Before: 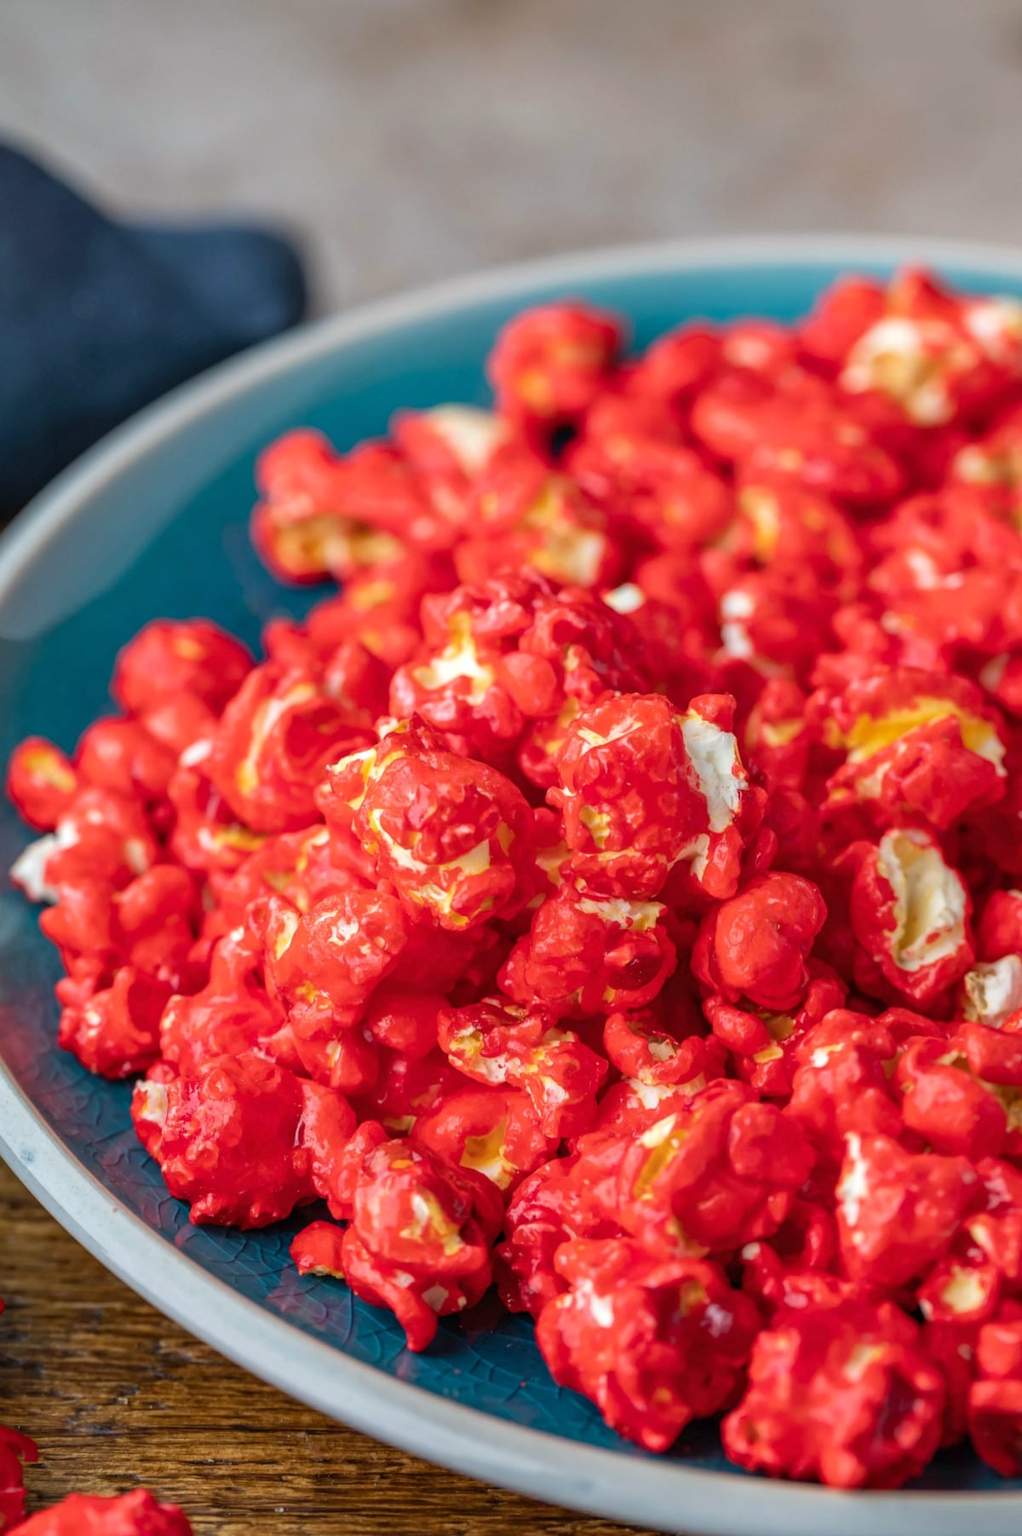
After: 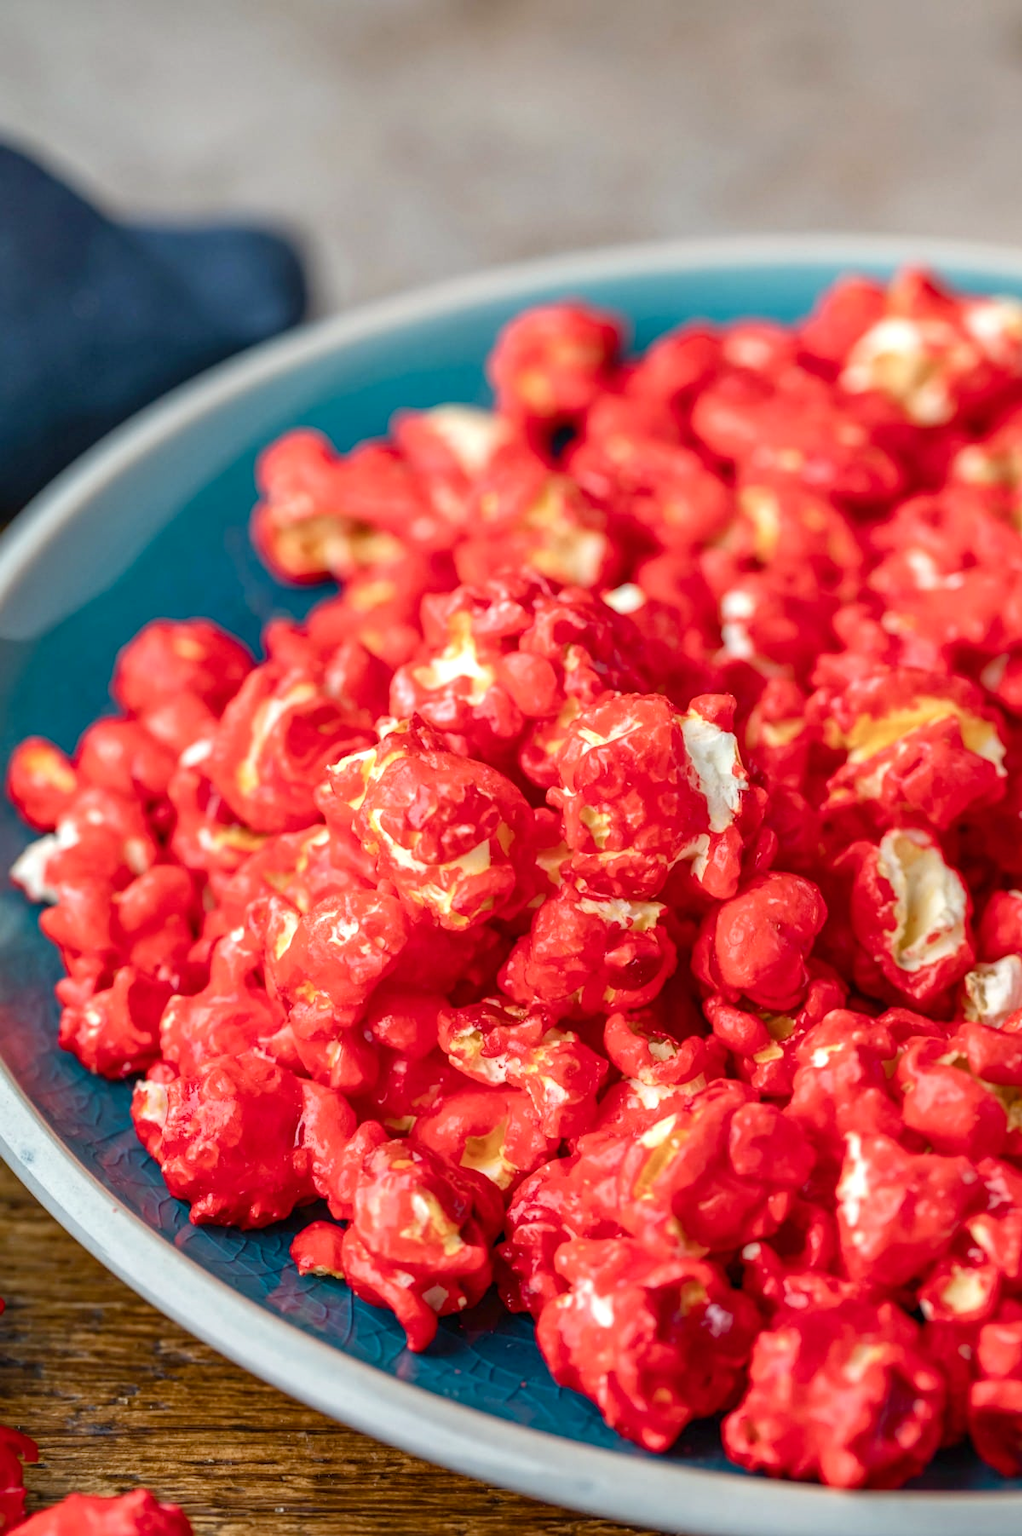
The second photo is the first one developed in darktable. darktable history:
color balance rgb: highlights gain › luminance 6.539%, highlights gain › chroma 1.334%, highlights gain › hue 87.21°, perceptual saturation grading › global saturation 0.736%, perceptual saturation grading › highlights -19.883%, perceptual saturation grading › shadows 19.759%
exposure: exposure 0.196 EV, compensate exposure bias true, compensate highlight preservation false
